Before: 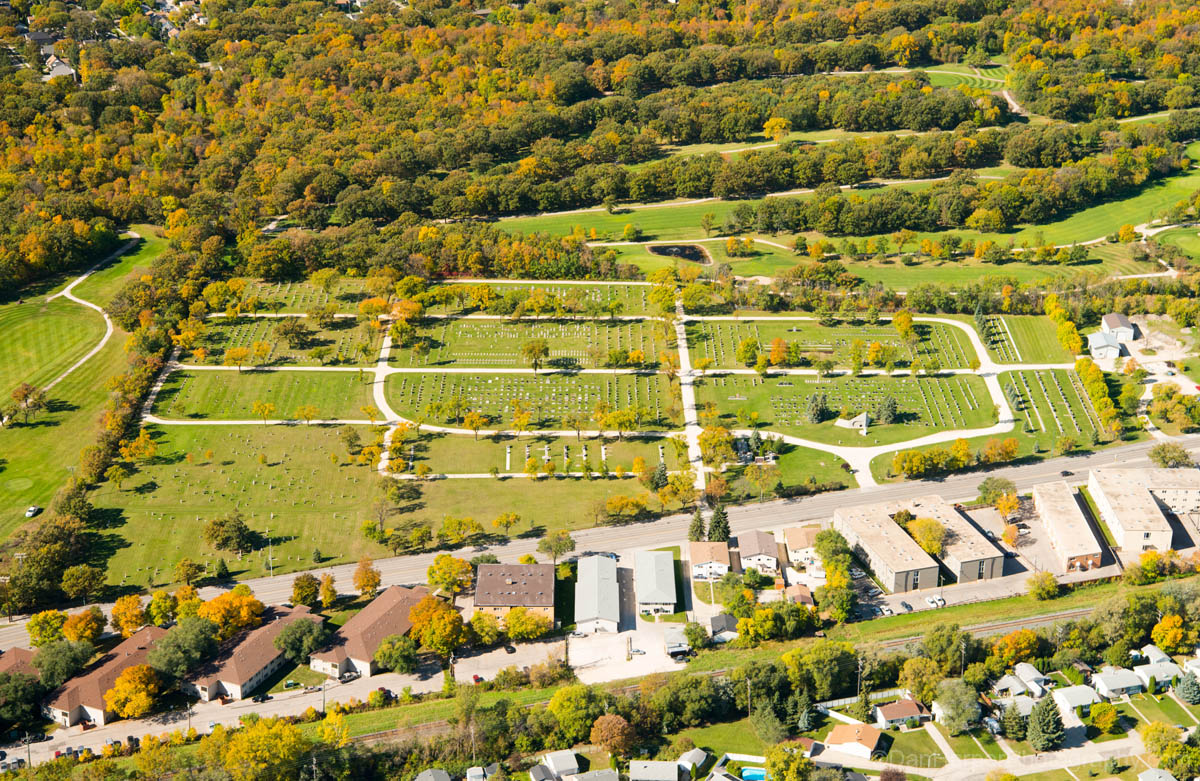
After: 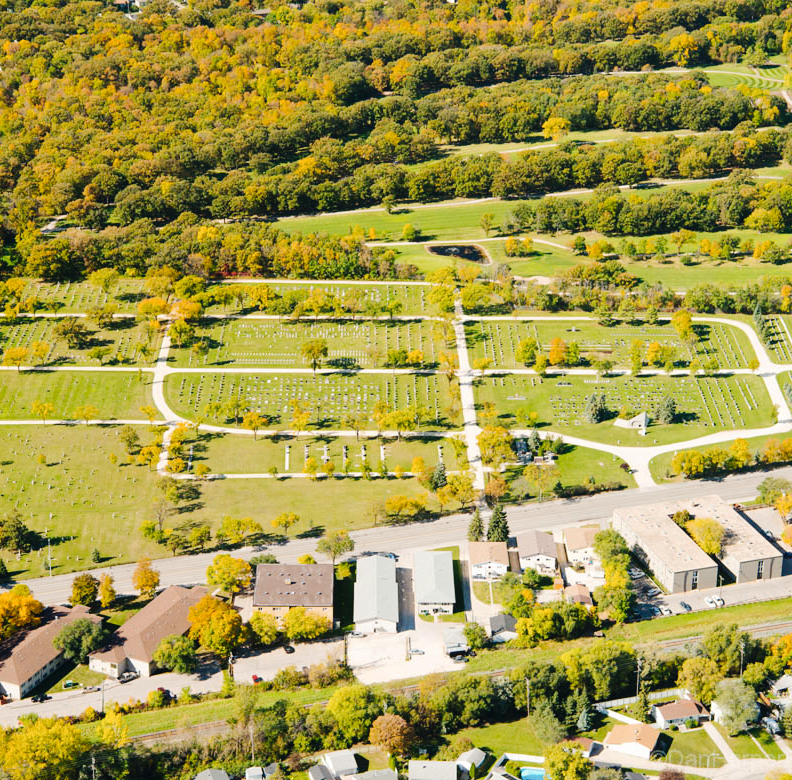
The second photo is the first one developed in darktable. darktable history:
tone curve: curves: ch0 [(0, 0) (0.003, 0.015) (0.011, 0.021) (0.025, 0.032) (0.044, 0.046) (0.069, 0.062) (0.1, 0.08) (0.136, 0.117) (0.177, 0.165) (0.224, 0.221) (0.277, 0.298) (0.335, 0.385) (0.399, 0.469) (0.468, 0.558) (0.543, 0.637) (0.623, 0.708) (0.709, 0.771) (0.801, 0.84) (0.898, 0.907) (1, 1)], preserve colors none
crop and rotate: left 18.442%, right 15.508%
